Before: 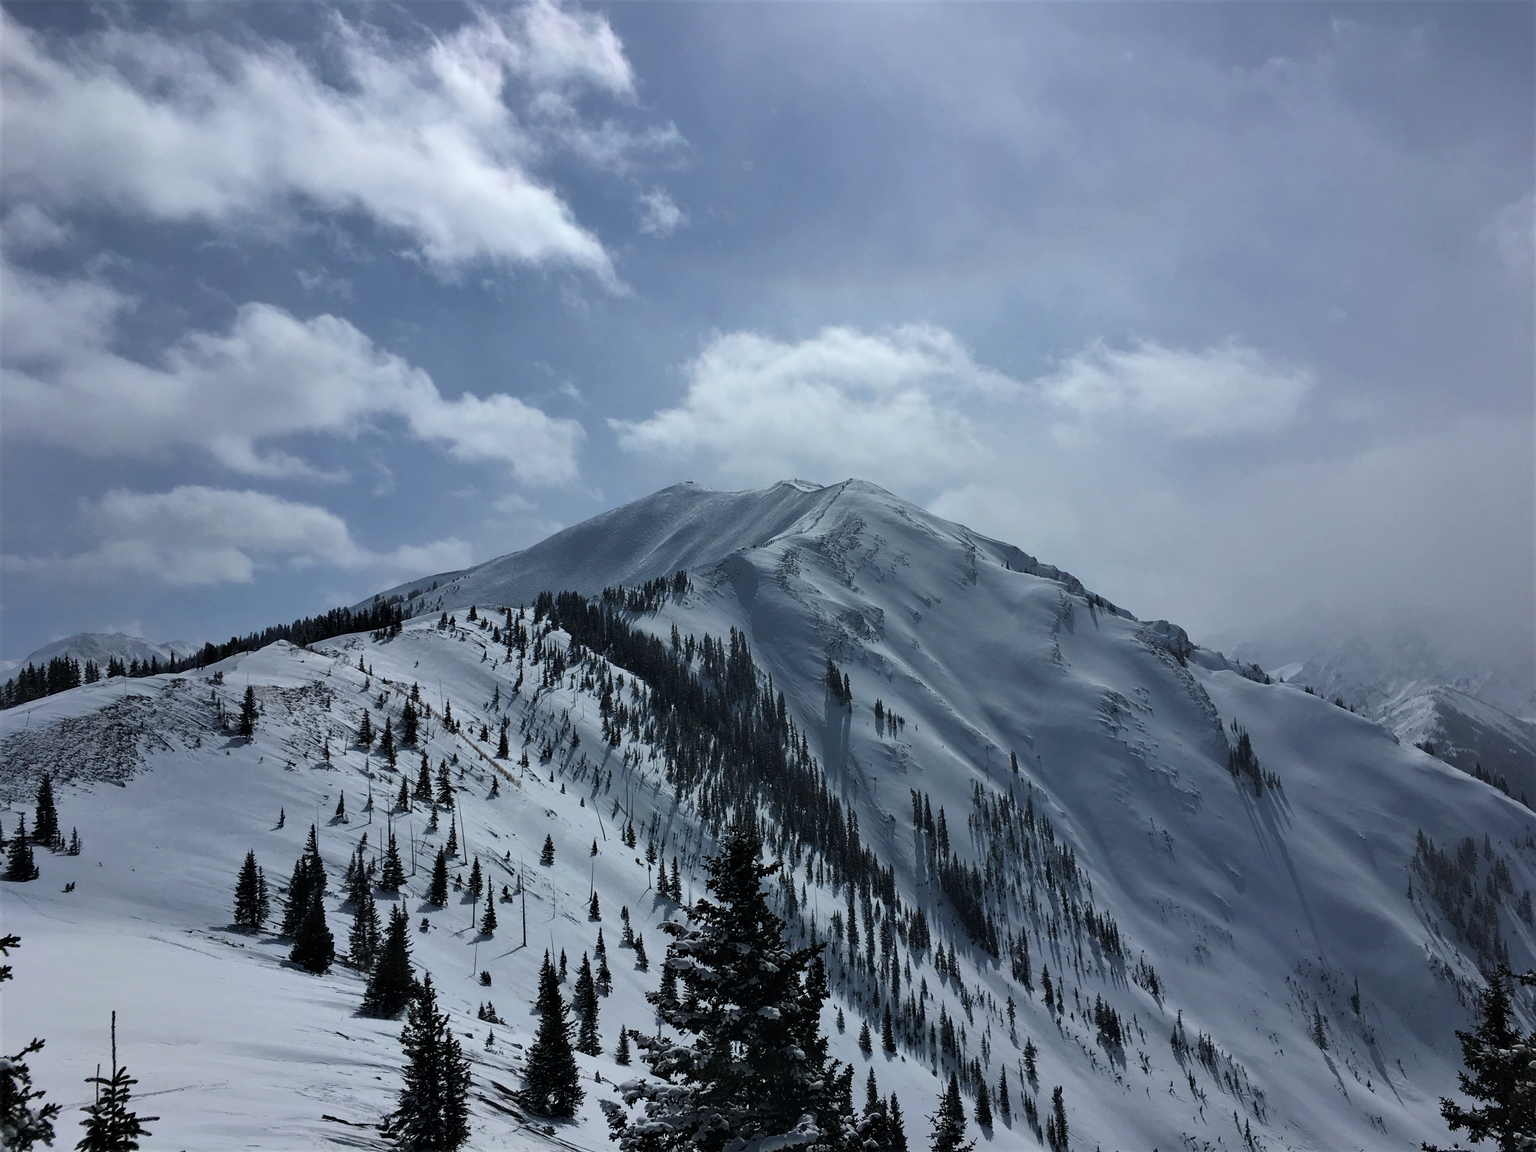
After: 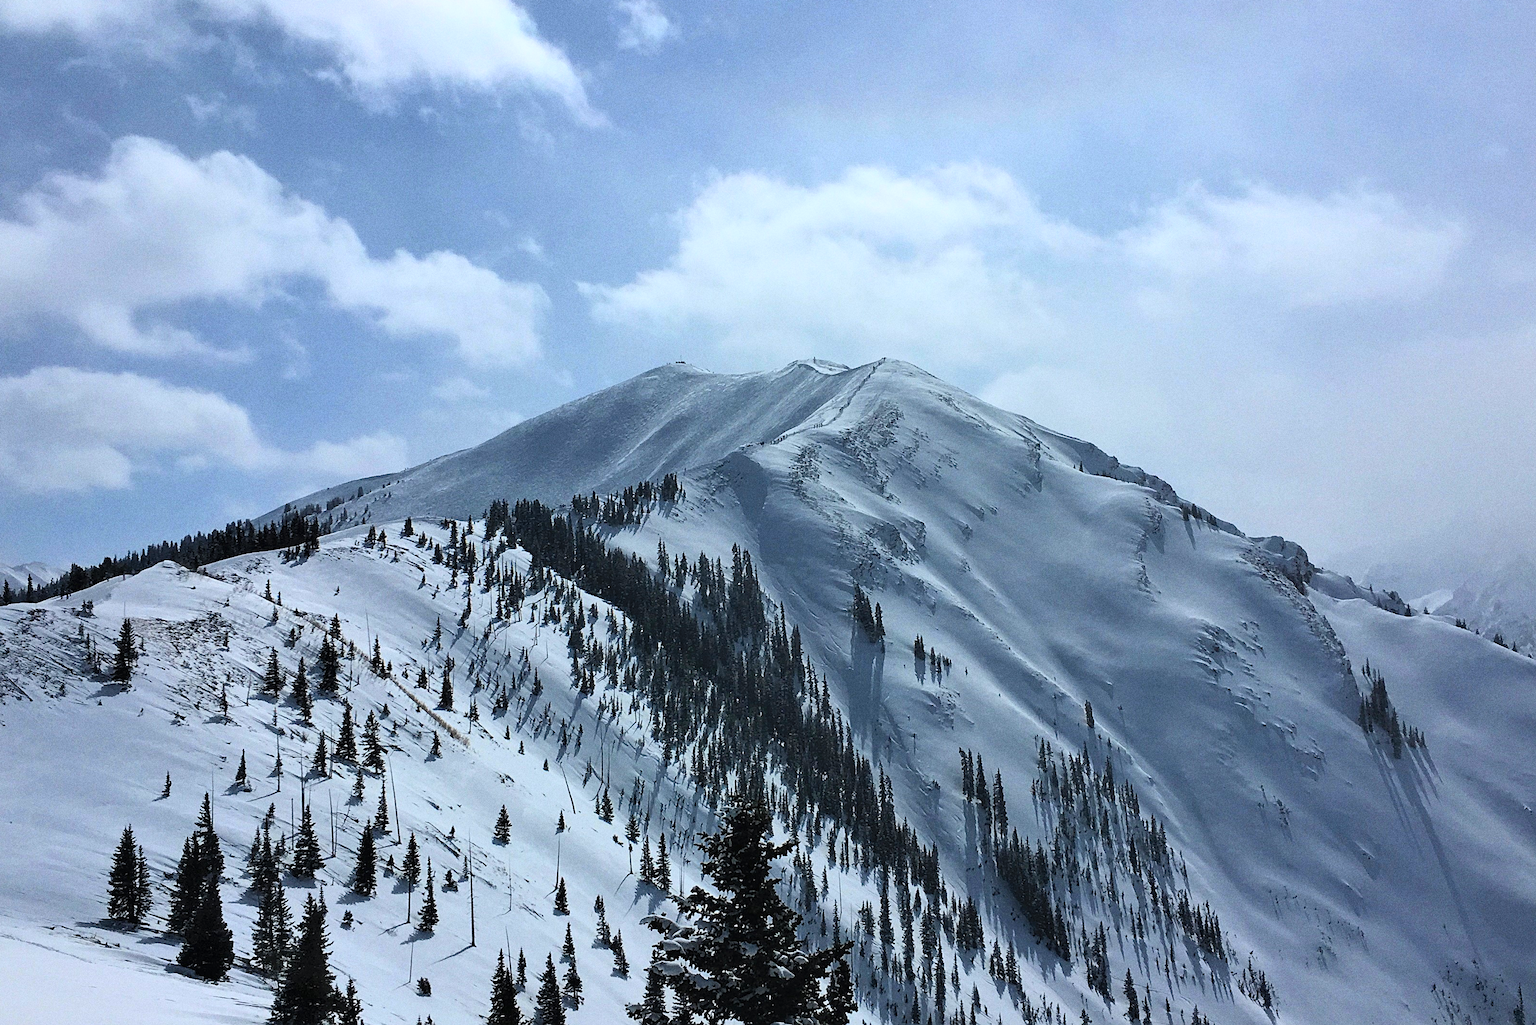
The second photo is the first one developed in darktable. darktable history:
base curve: exposure shift 0, preserve colors none
crop: left 9.712%, top 16.928%, right 10.845%, bottom 12.332%
grain: coarseness 0.09 ISO, strength 40%
sharpen: on, module defaults
contrast brightness saturation: contrast 0.24, brightness 0.26, saturation 0.39
